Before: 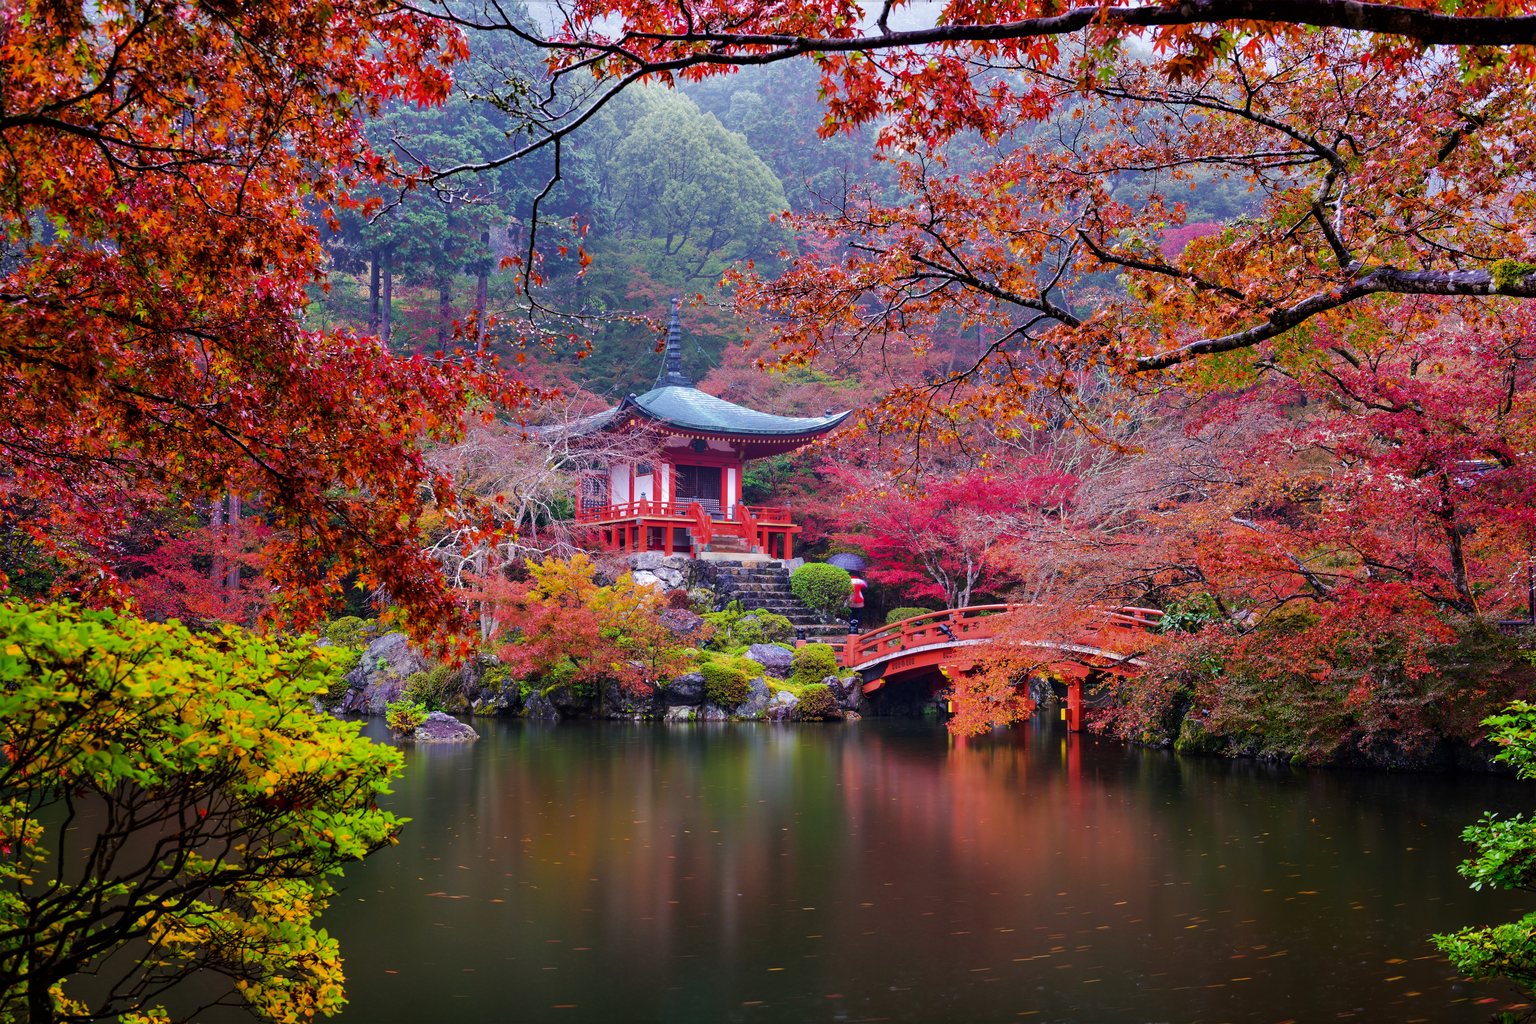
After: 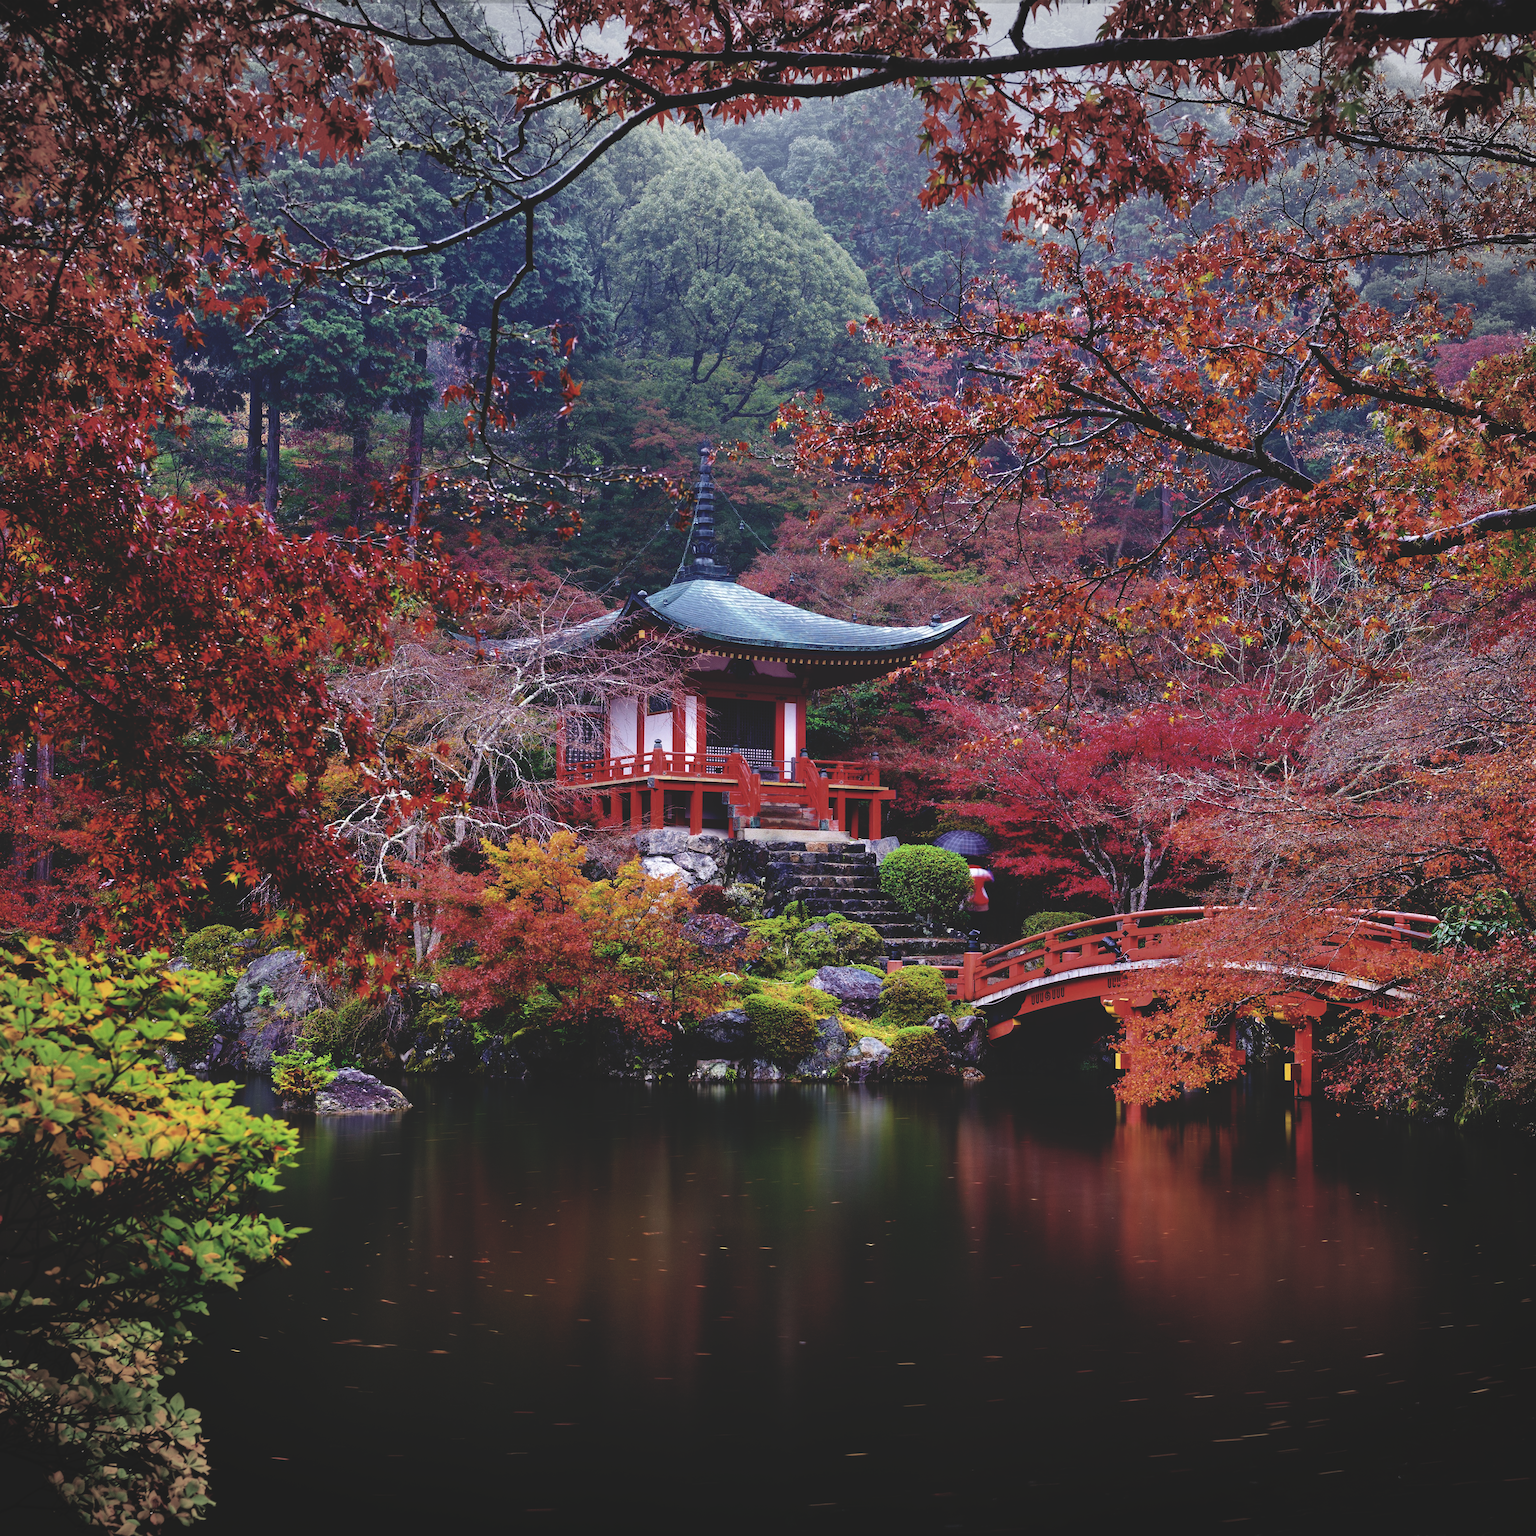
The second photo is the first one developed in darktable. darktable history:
vignetting: fall-off start 100%, brightness -0.282, width/height ratio 1.31
contrast brightness saturation: contrast 0.1, saturation -0.3
crop and rotate: left 13.342%, right 19.991%
exposure: exposure 0.014 EV, compensate highlight preservation false
base curve: curves: ch0 [(0, 0.02) (0.083, 0.036) (1, 1)], preserve colors none
